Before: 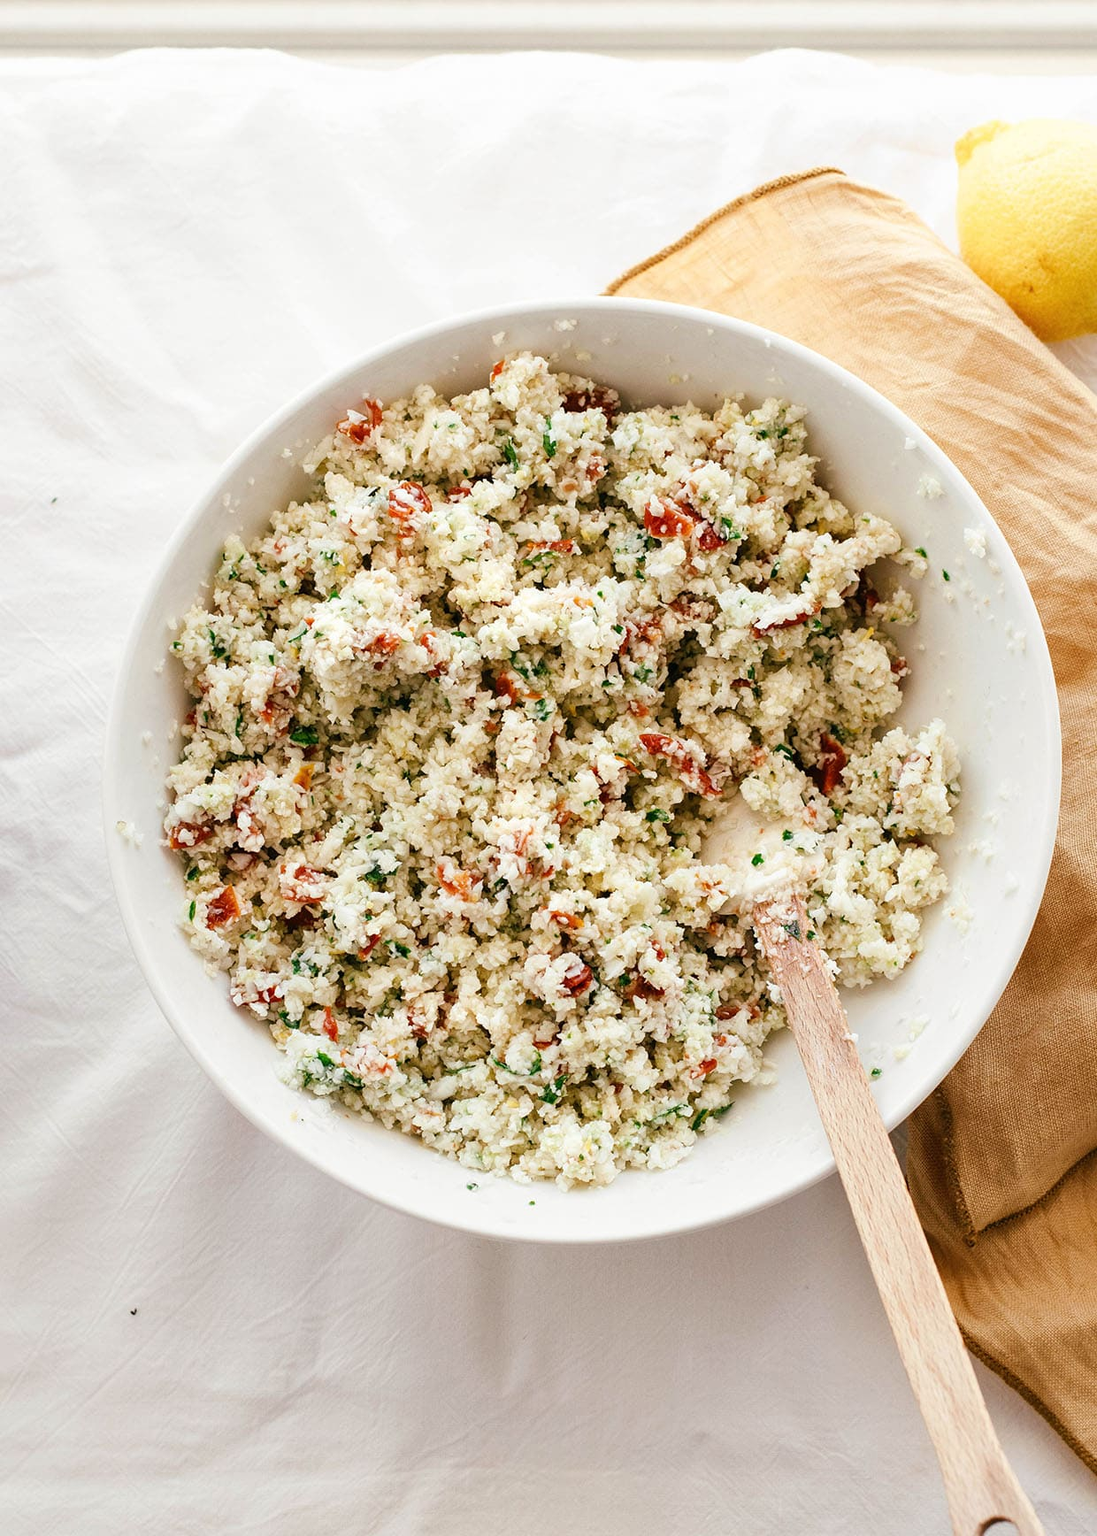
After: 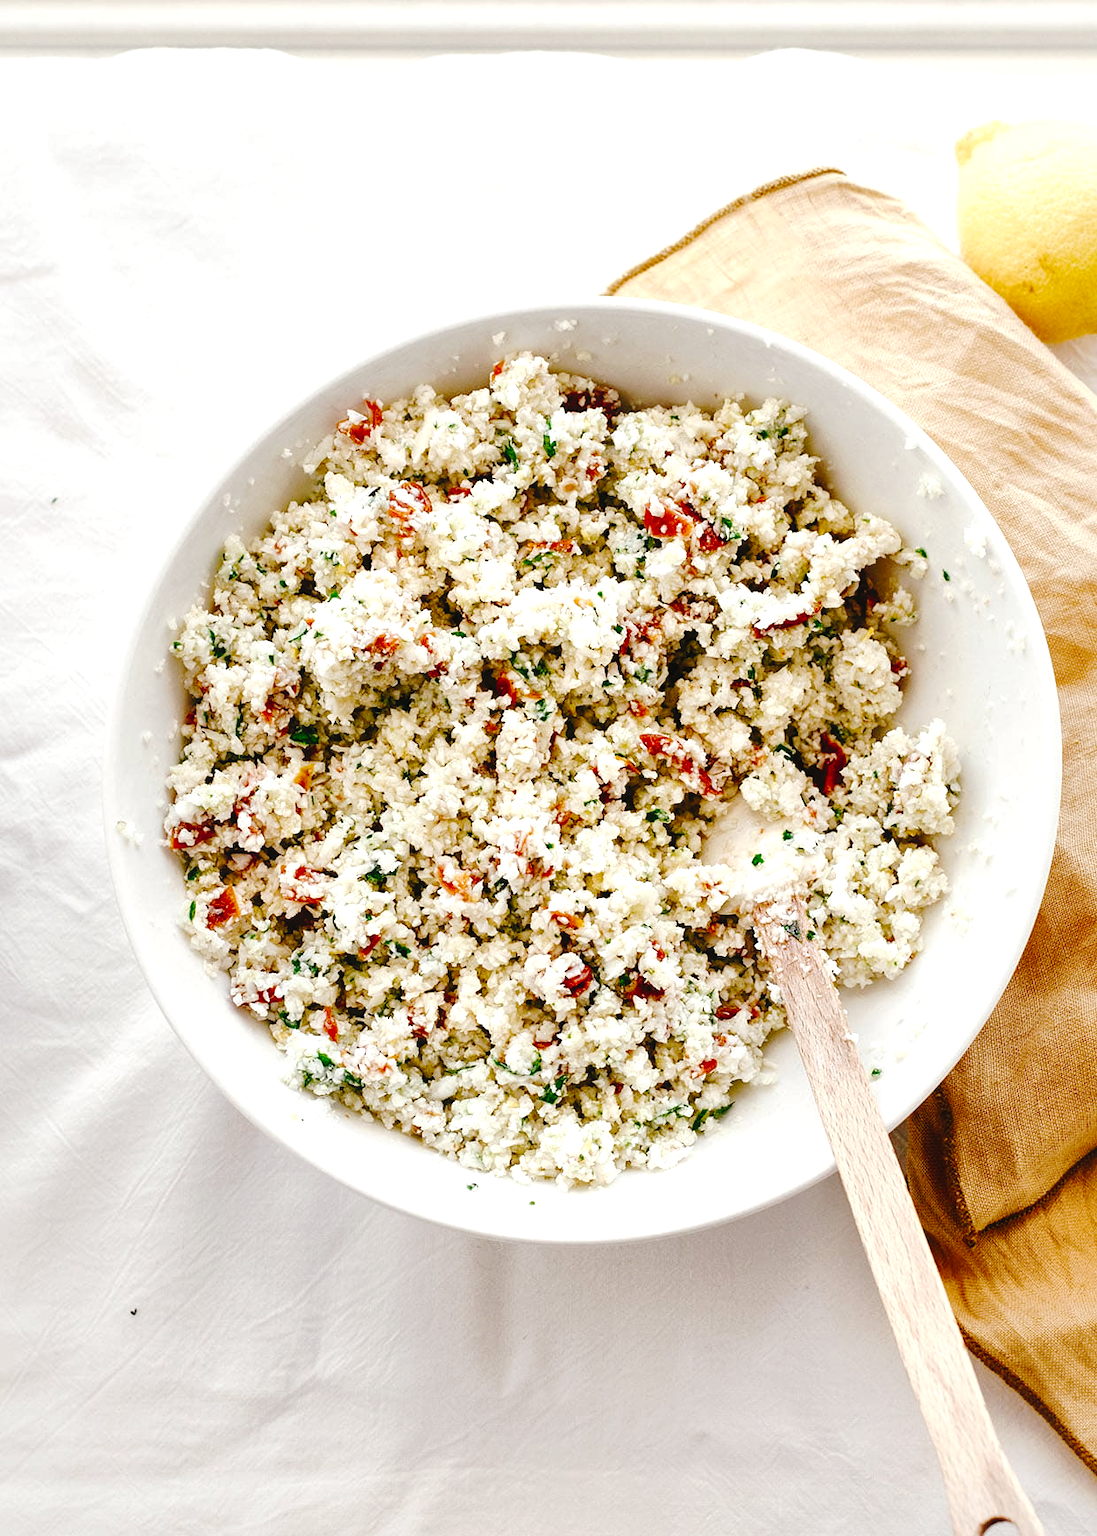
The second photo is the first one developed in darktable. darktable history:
levels: levels [0, 0.48, 0.961]
local contrast: mode bilateral grid, contrast 100, coarseness 100, detail 165%, midtone range 0.2
tone curve: curves: ch0 [(0, 0) (0.003, 0.058) (0.011, 0.061) (0.025, 0.065) (0.044, 0.076) (0.069, 0.083) (0.1, 0.09) (0.136, 0.102) (0.177, 0.145) (0.224, 0.196) (0.277, 0.278) (0.335, 0.375) (0.399, 0.486) (0.468, 0.578) (0.543, 0.651) (0.623, 0.717) (0.709, 0.783) (0.801, 0.838) (0.898, 0.91) (1, 1)], preserve colors none
